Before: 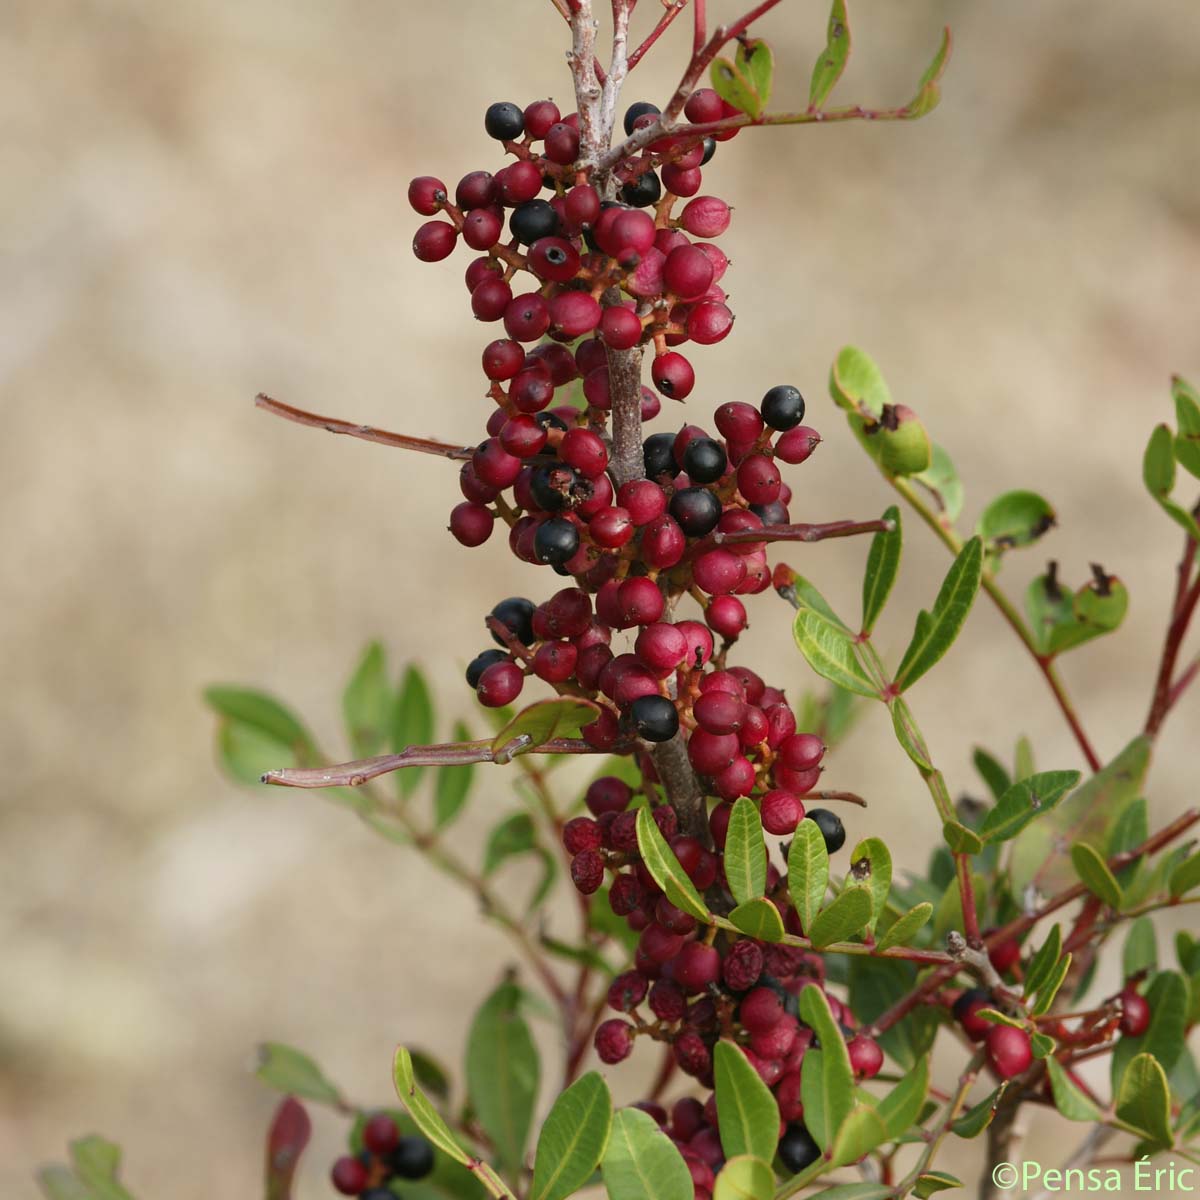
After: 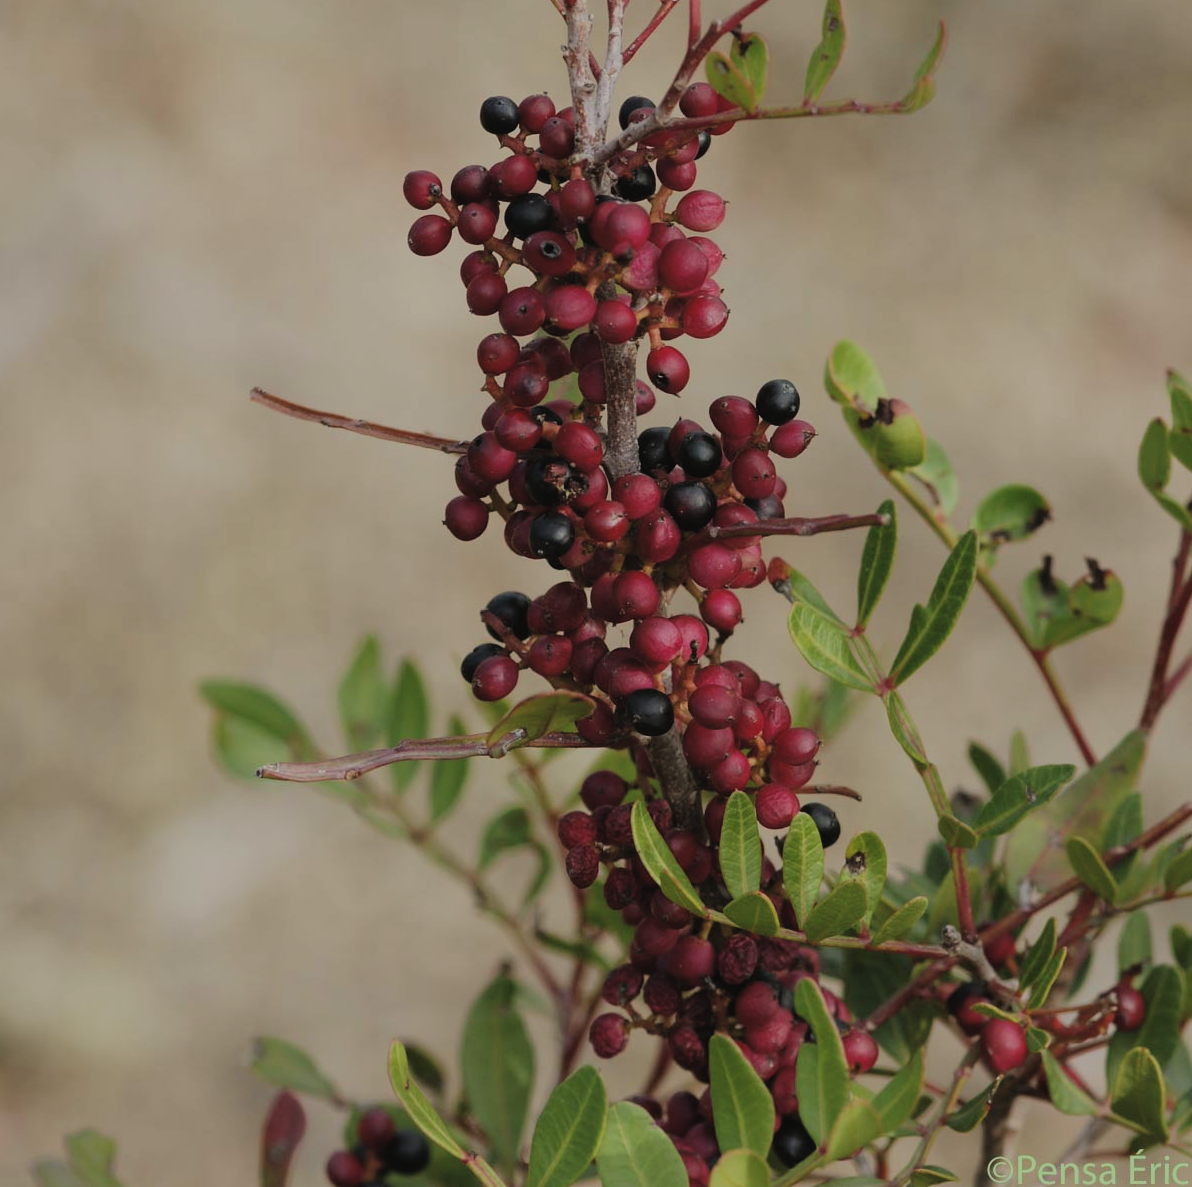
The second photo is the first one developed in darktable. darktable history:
crop: left 0.474%, top 0.546%, right 0.176%, bottom 0.472%
tone equalizer: on, module defaults
filmic rgb: black relative exposure -7.11 EV, white relative exposure 5.39 EV, hardness 3.03, color science v6 (2022)
exposure: black level correction -0.015, exposure -0.534 EV, compensate highlight preservation false
